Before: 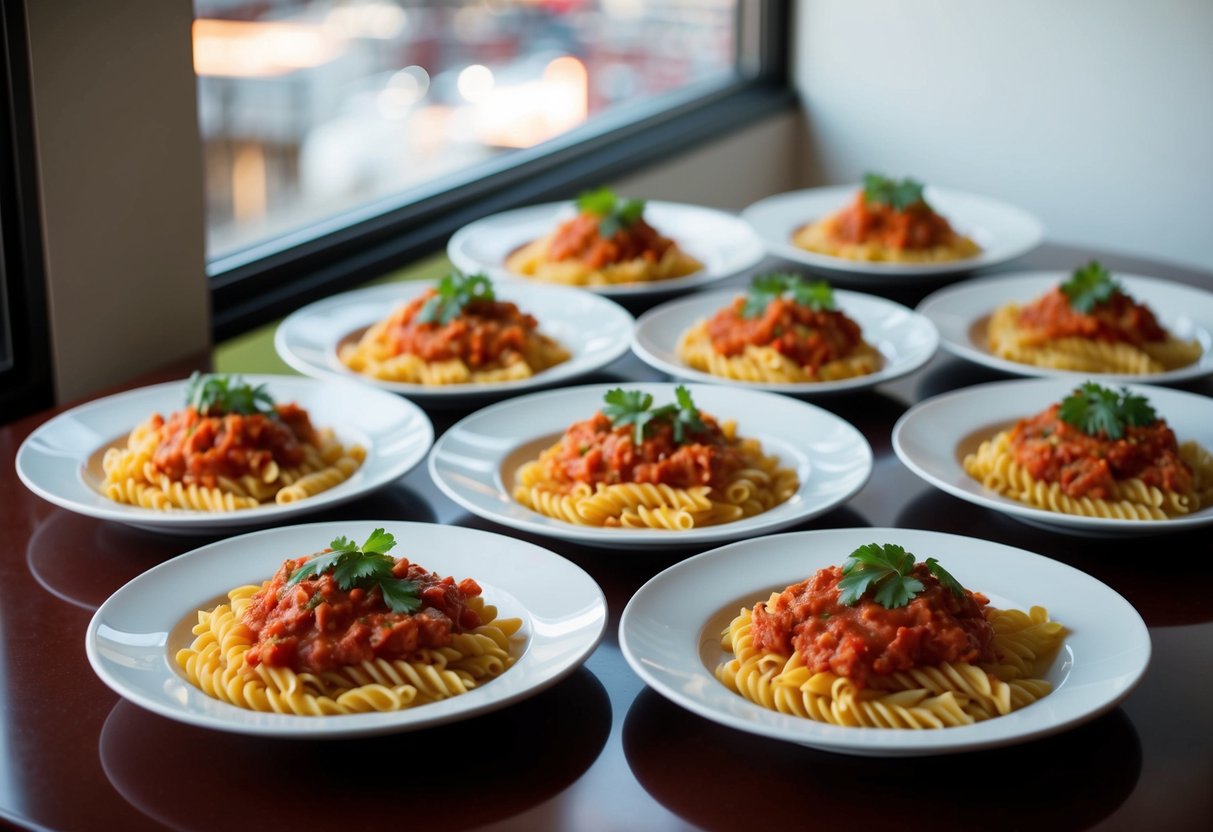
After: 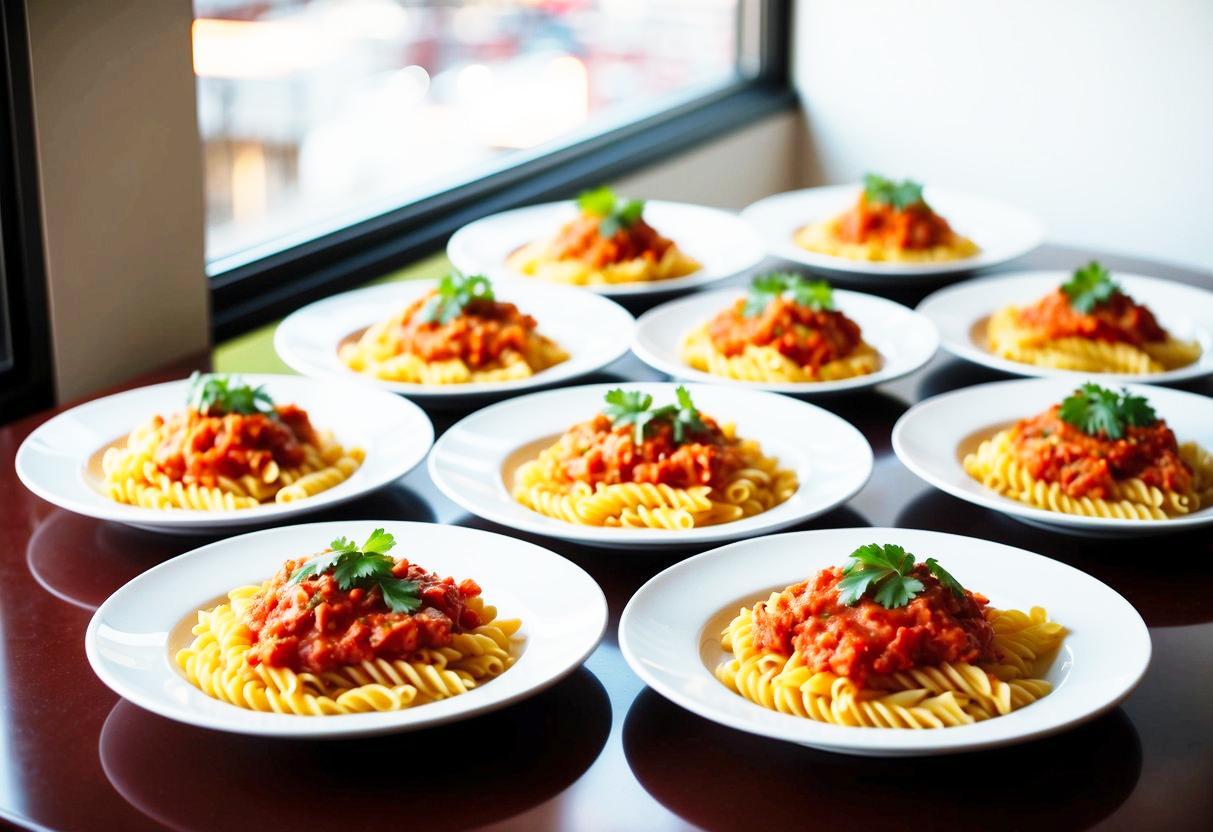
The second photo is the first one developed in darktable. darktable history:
base curve: curves: ch0 [(0, 0) (0.018, 0.026) (0.143, 0.37) (0.33, 0.731) (0.458, 0.853) (0.735, 0.965) (0.905, 0.986) (1, 1)], preserve colors none
